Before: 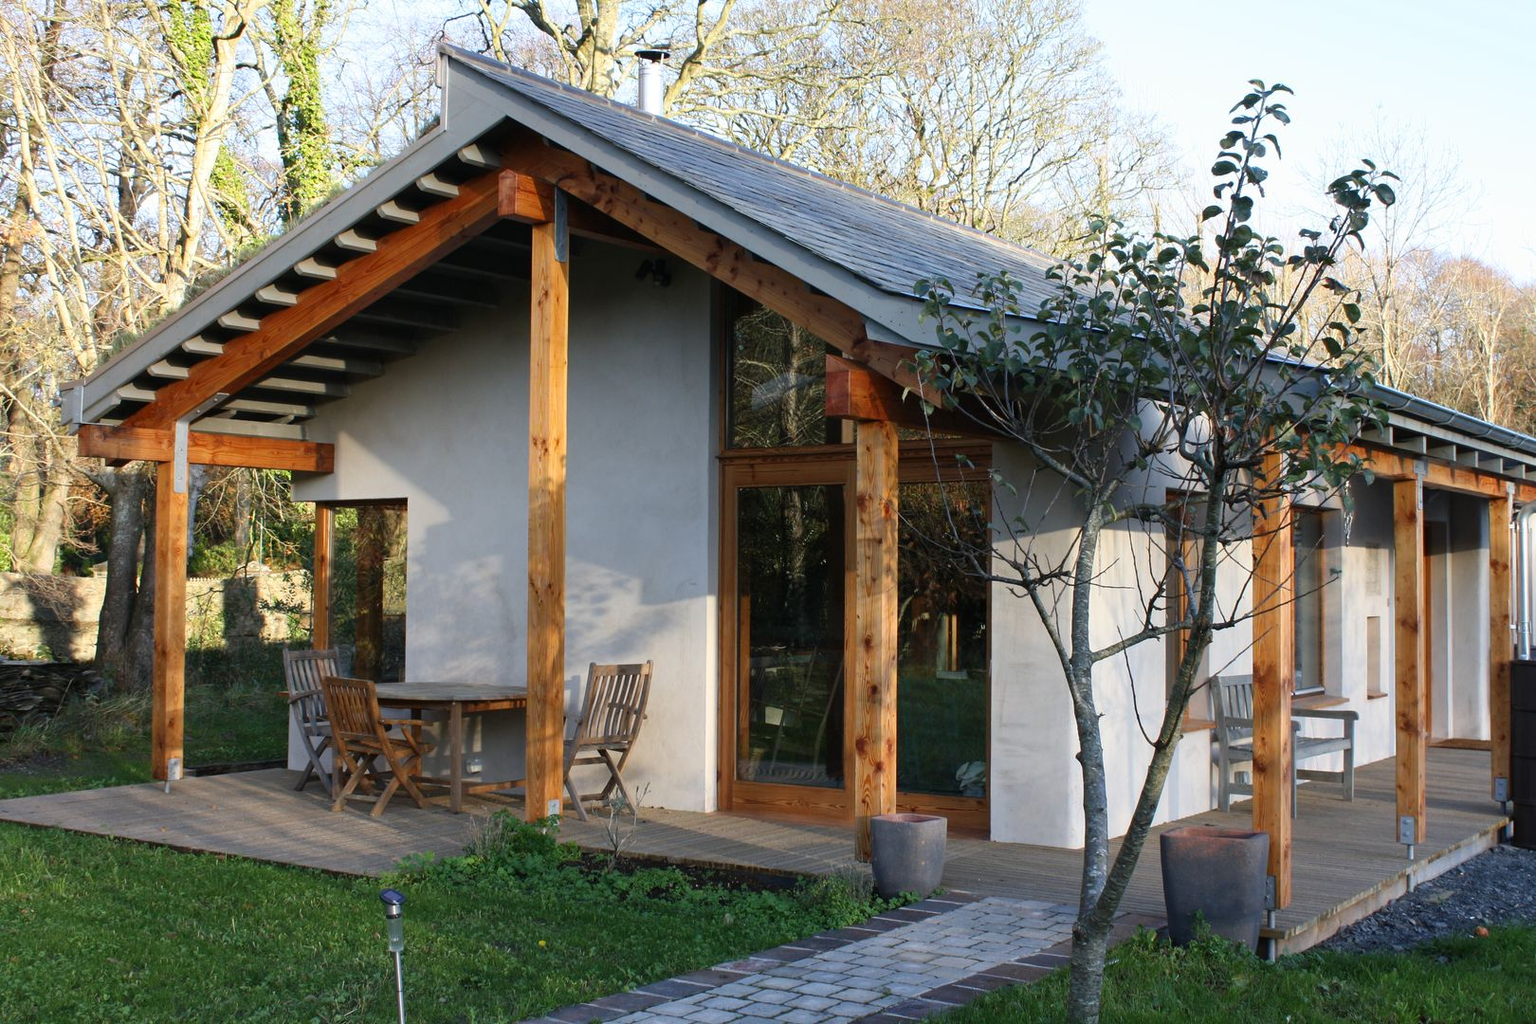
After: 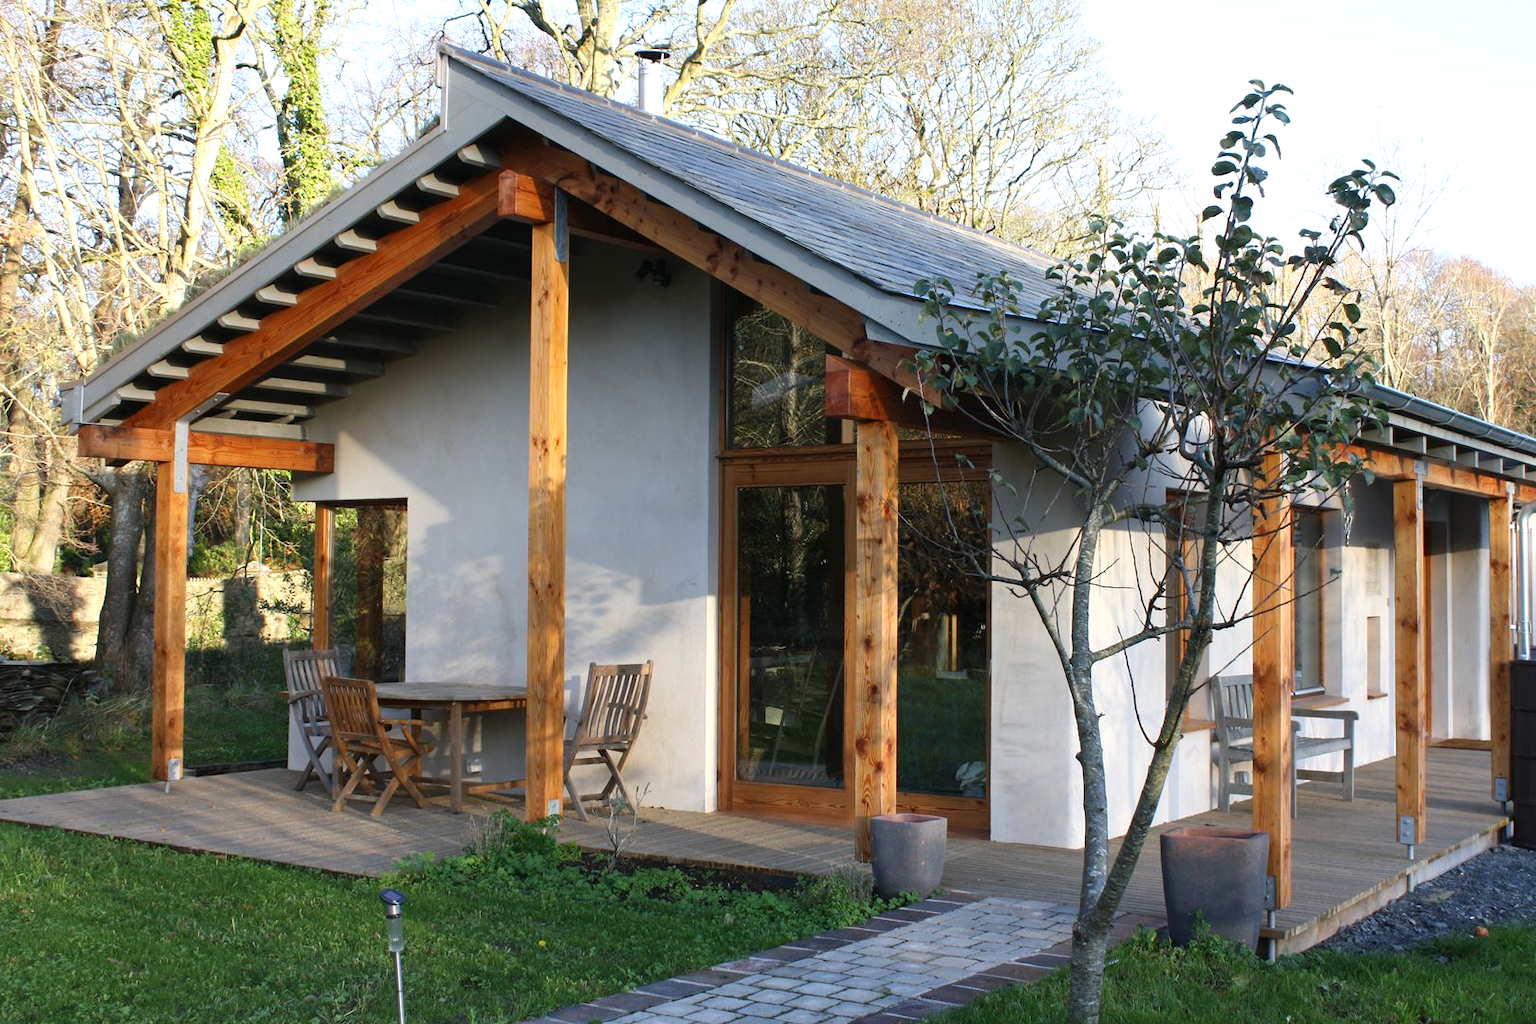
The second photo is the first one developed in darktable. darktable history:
exposure: exposure 0.24 EV, compensate exposure bias true, compensate highlight preservation false
